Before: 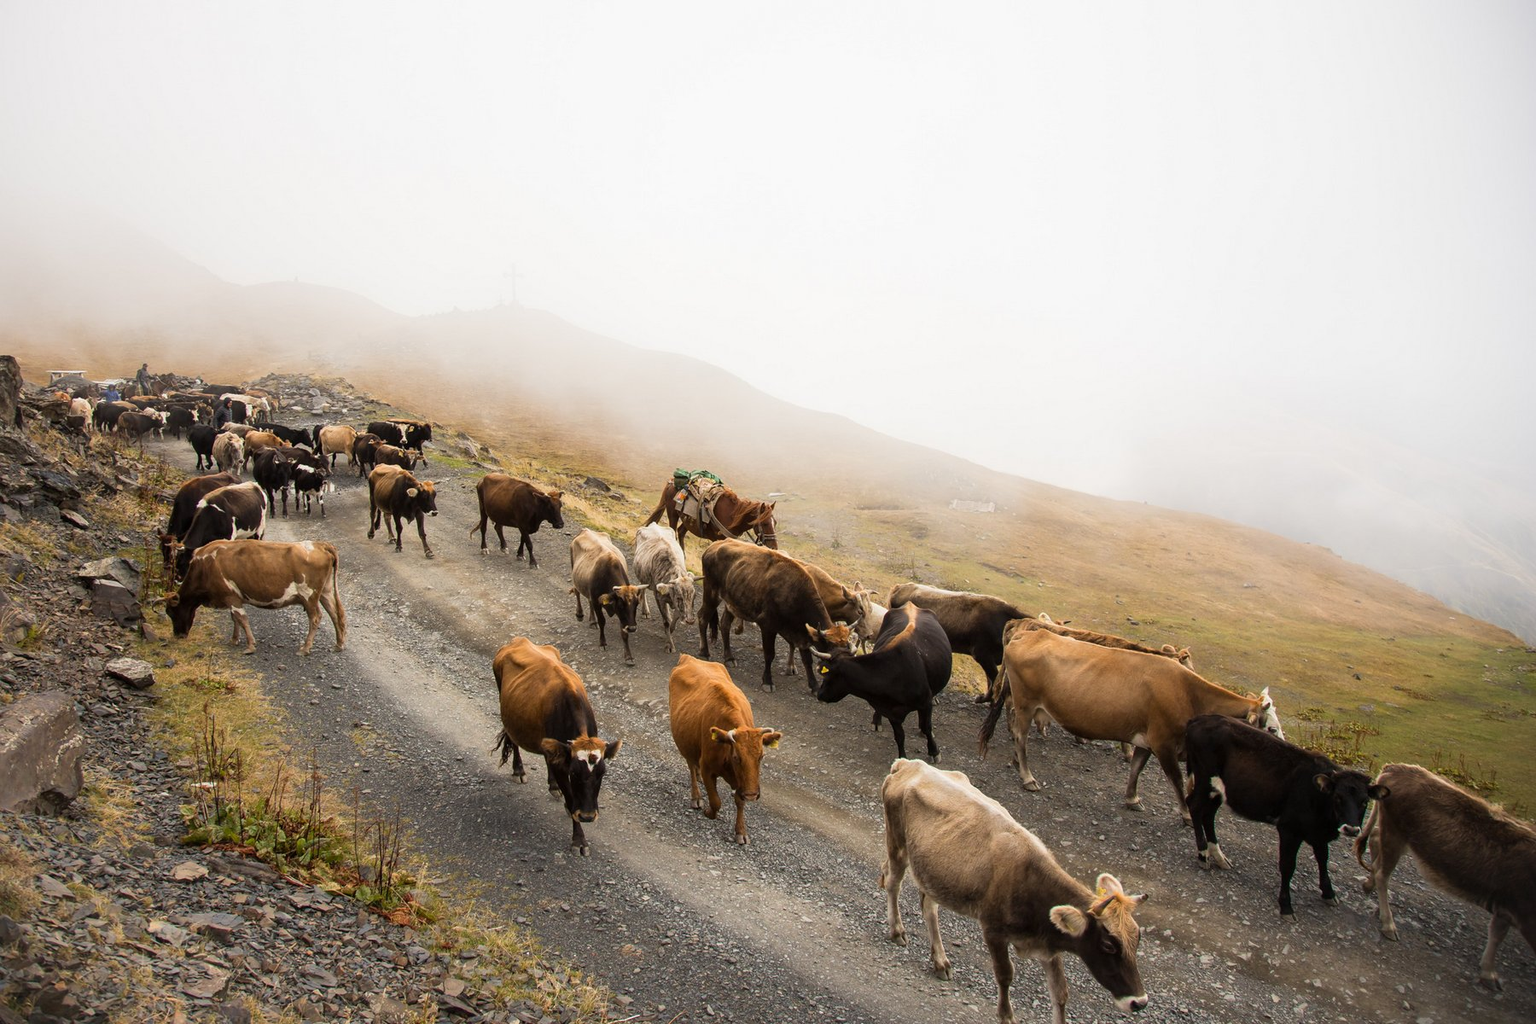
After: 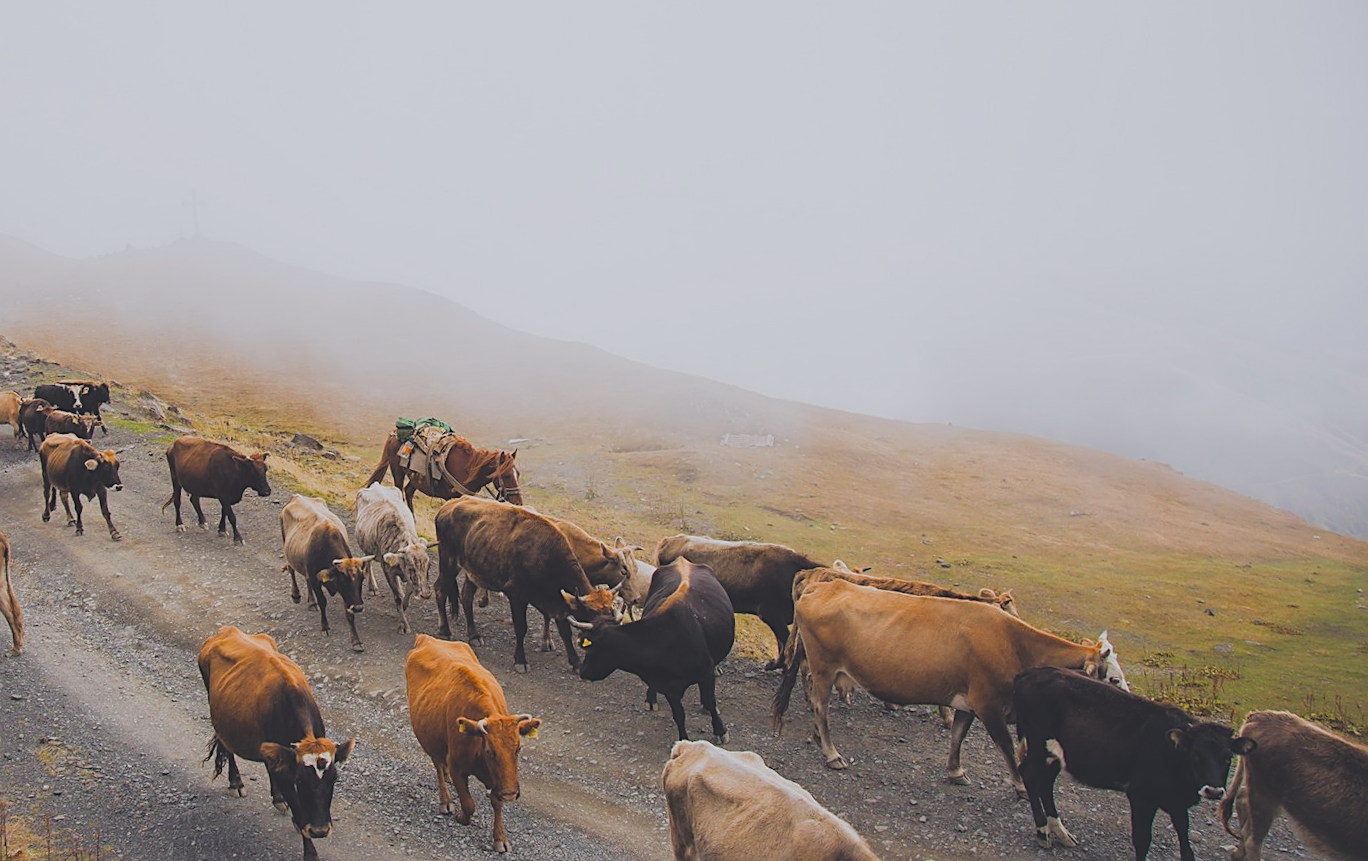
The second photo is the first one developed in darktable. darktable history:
exposure: black level correction -0.041, exposure 0.064 EV, compensate highlight preservation false
crop and rotate: left 20.74%, top 7.912%, right 0.375%, bottom 13.378%
filmic rgb: black relative exposure -4.4 EV, white relative exposure 5 EV, threshold 3 EV, hardness 2.23, latitude 40.06%, contrast 1.15, highlights saturation mix 10%, shadows ↔ highlights balance 1.04%, preserve chrominance RGB euclidean norm (legacy), color science v4 (2020), enable highlight reconstruction true
sharpen: on, module defaults
color calibration: illuminant as shot in camera, x 0.358, y 0.373, temperature 4628.91 K
rotate and perspective: rotation -3.52°, crop left 0.036, crop right 0.964, crop top 0.081, crop bottom 0.919
